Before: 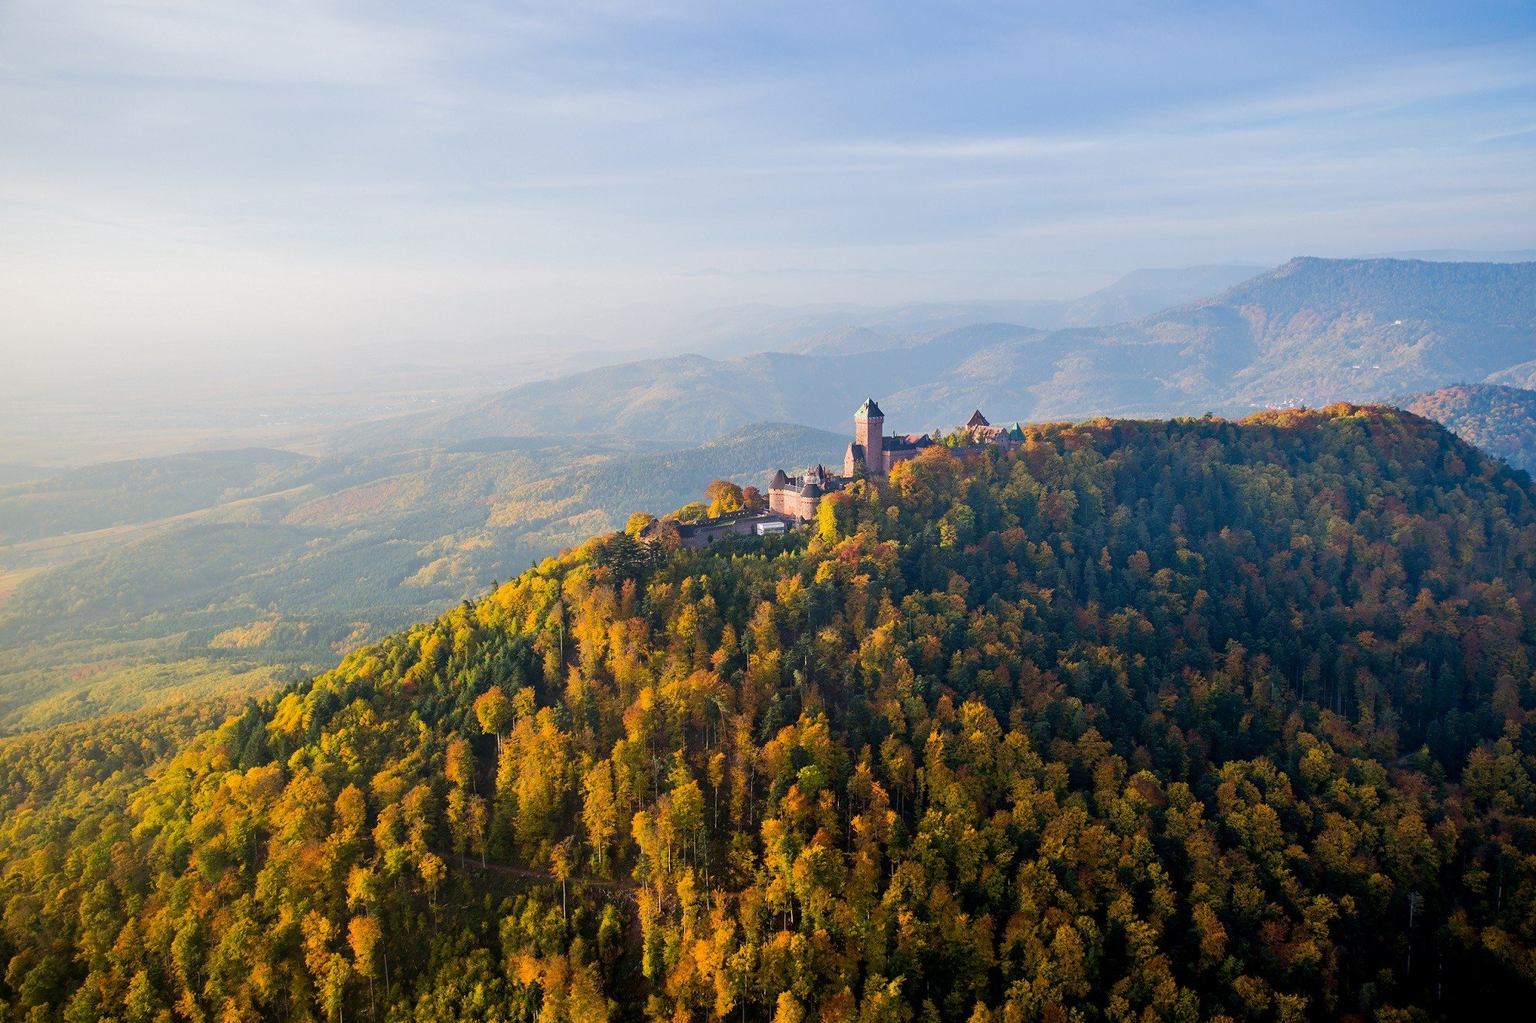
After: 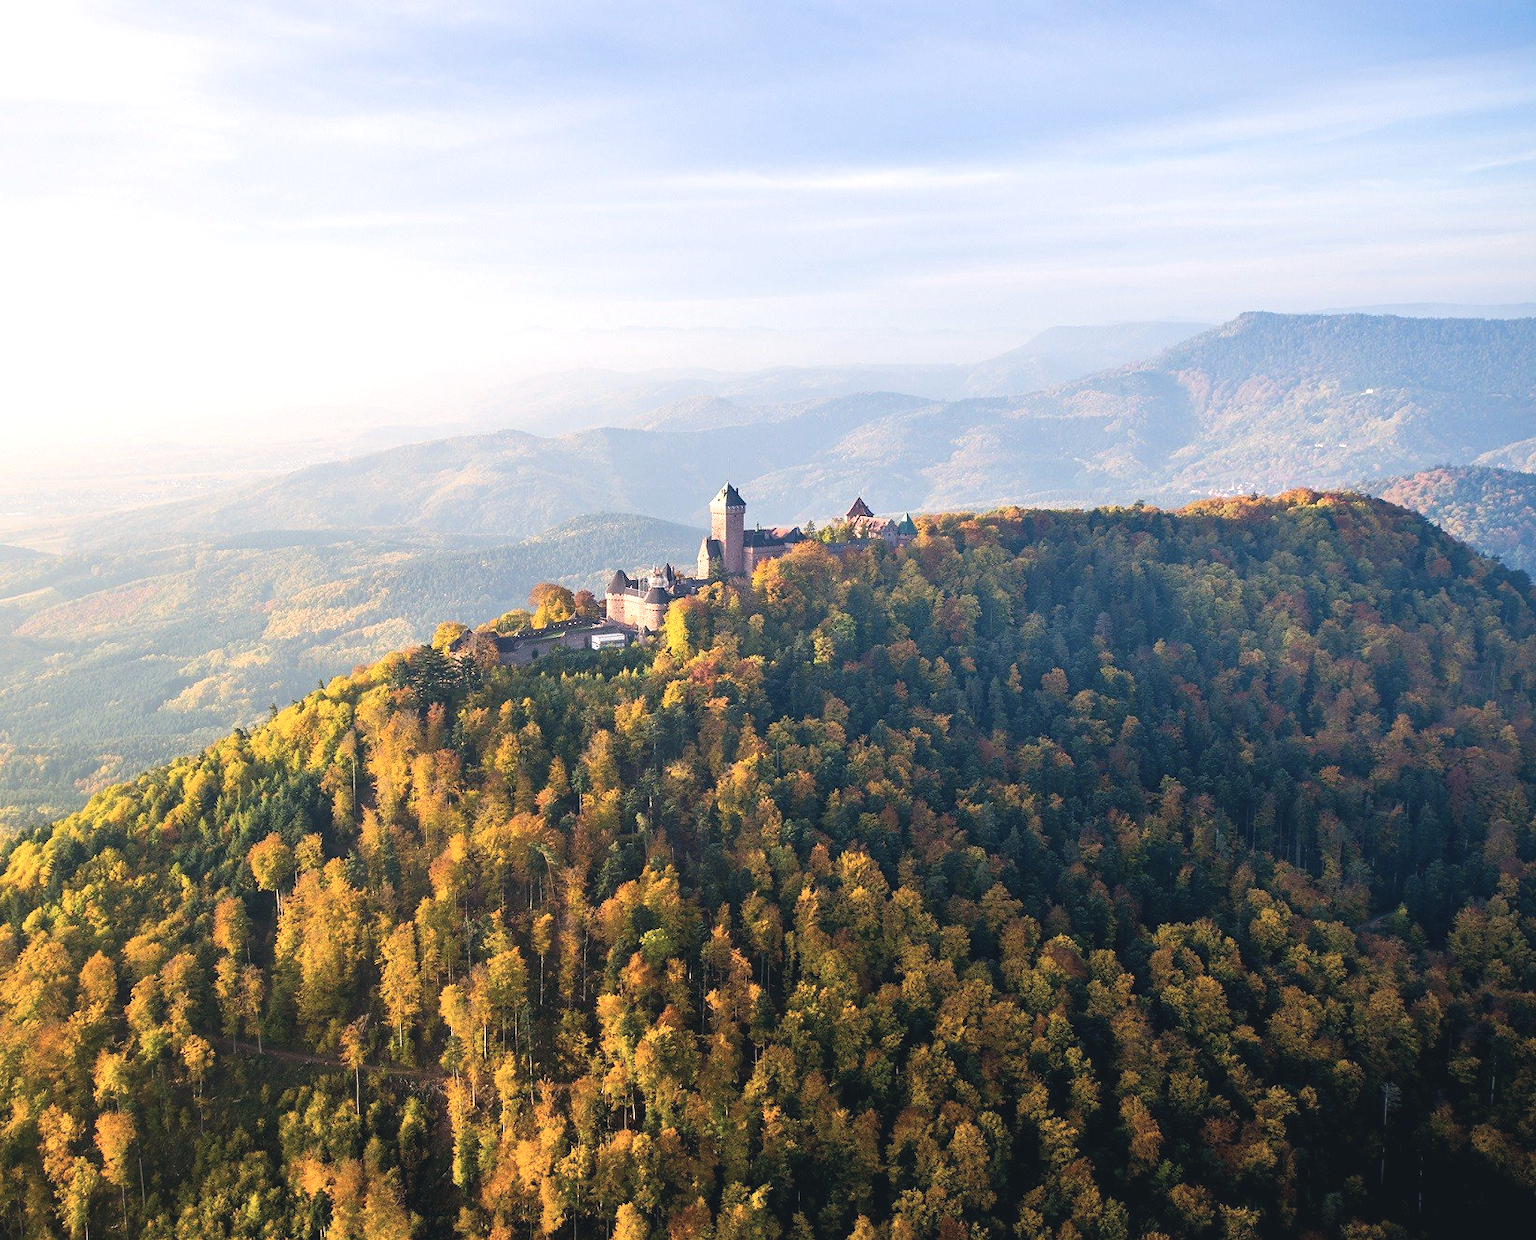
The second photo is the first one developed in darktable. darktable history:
color correction: highlights a* 2.74, highlights b* 5.02, shadows a* -2.52, shadows b* -4.9, saturation 0.792
crop: left 17.576%, bottom 0.041%
exposure: black level correction -0.005, exposure 0.621 EV, compensate exposure bias true, compensate highlight preservation false
